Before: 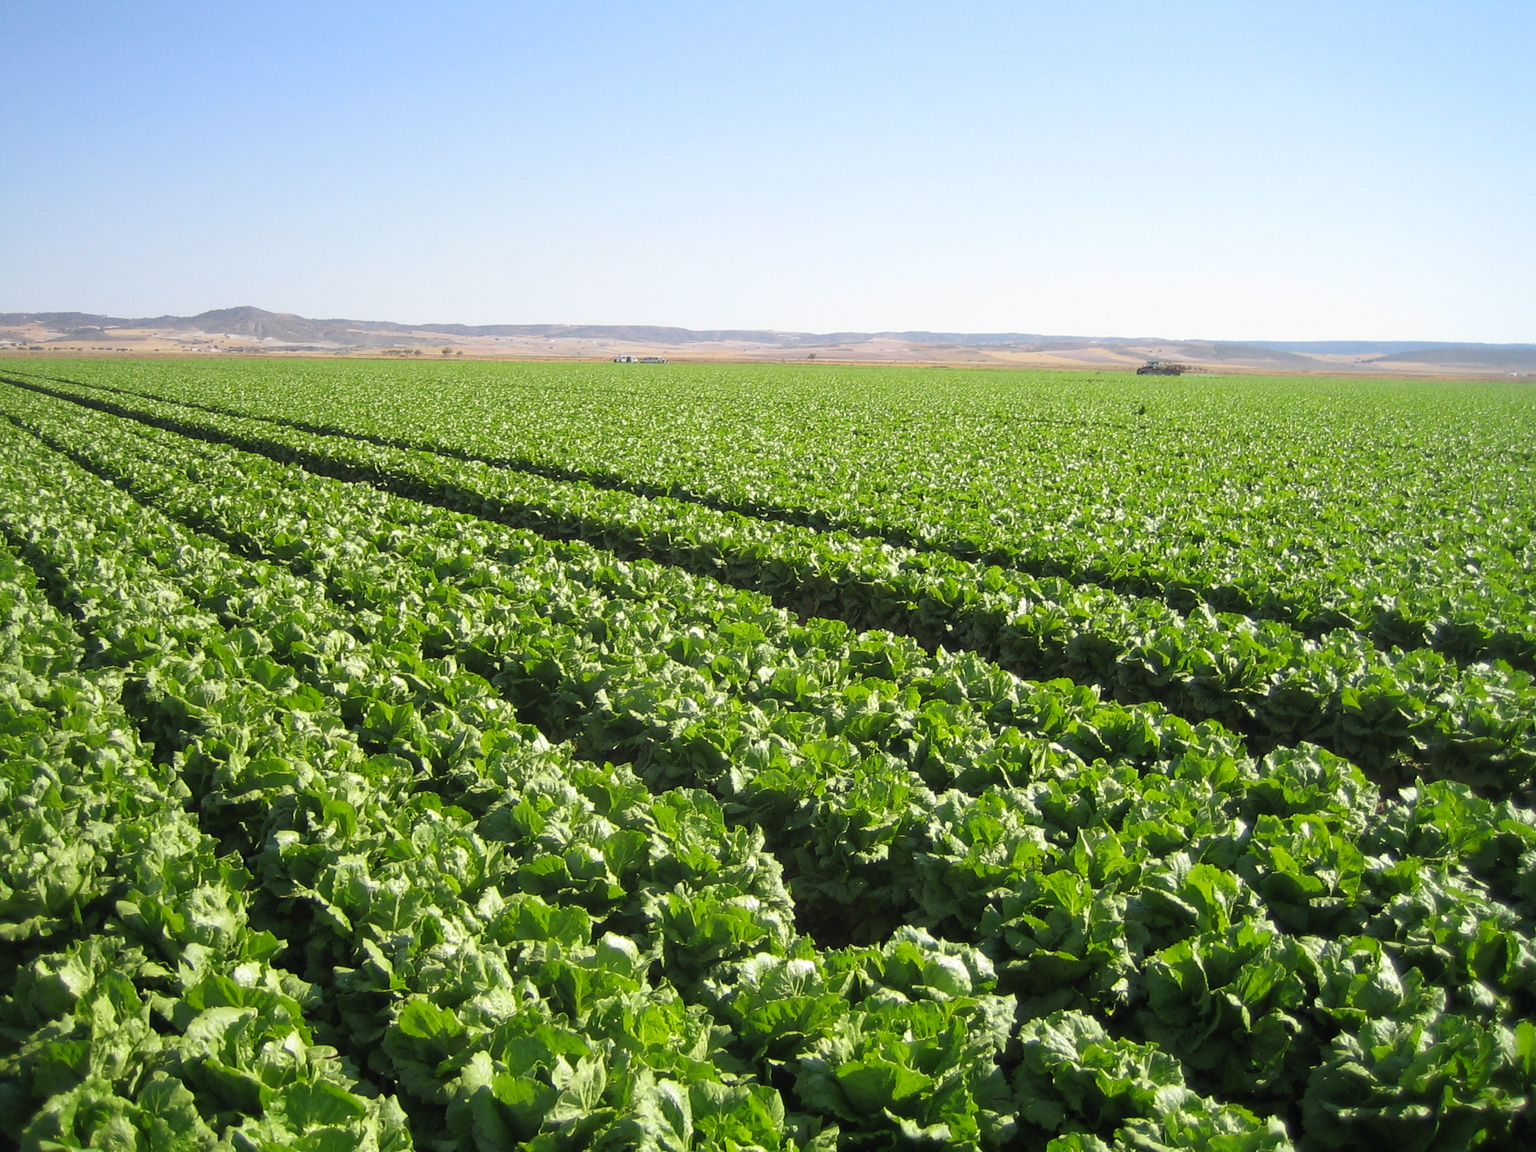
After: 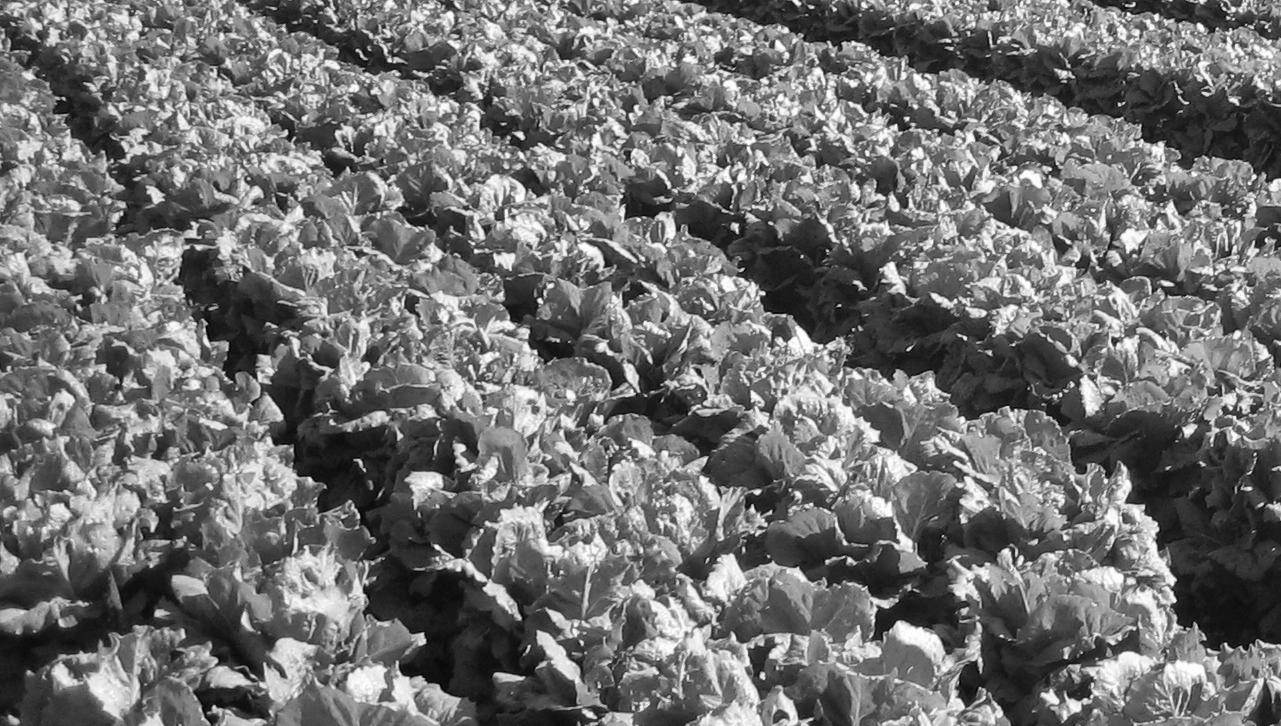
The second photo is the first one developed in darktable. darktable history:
shadows and highlights: shadows 49, highlights -41, soften with gaussian
color correction: highlights a* -2.73, highlights b* -2.09, shadows a* 2.41, shadows b* 2.73
crop: top 44.483%, right 43.593%, bottom 12.892%
monochrome: on, module defaults
contrast brightness saturation: contrast 0.1, saturation -0.3
